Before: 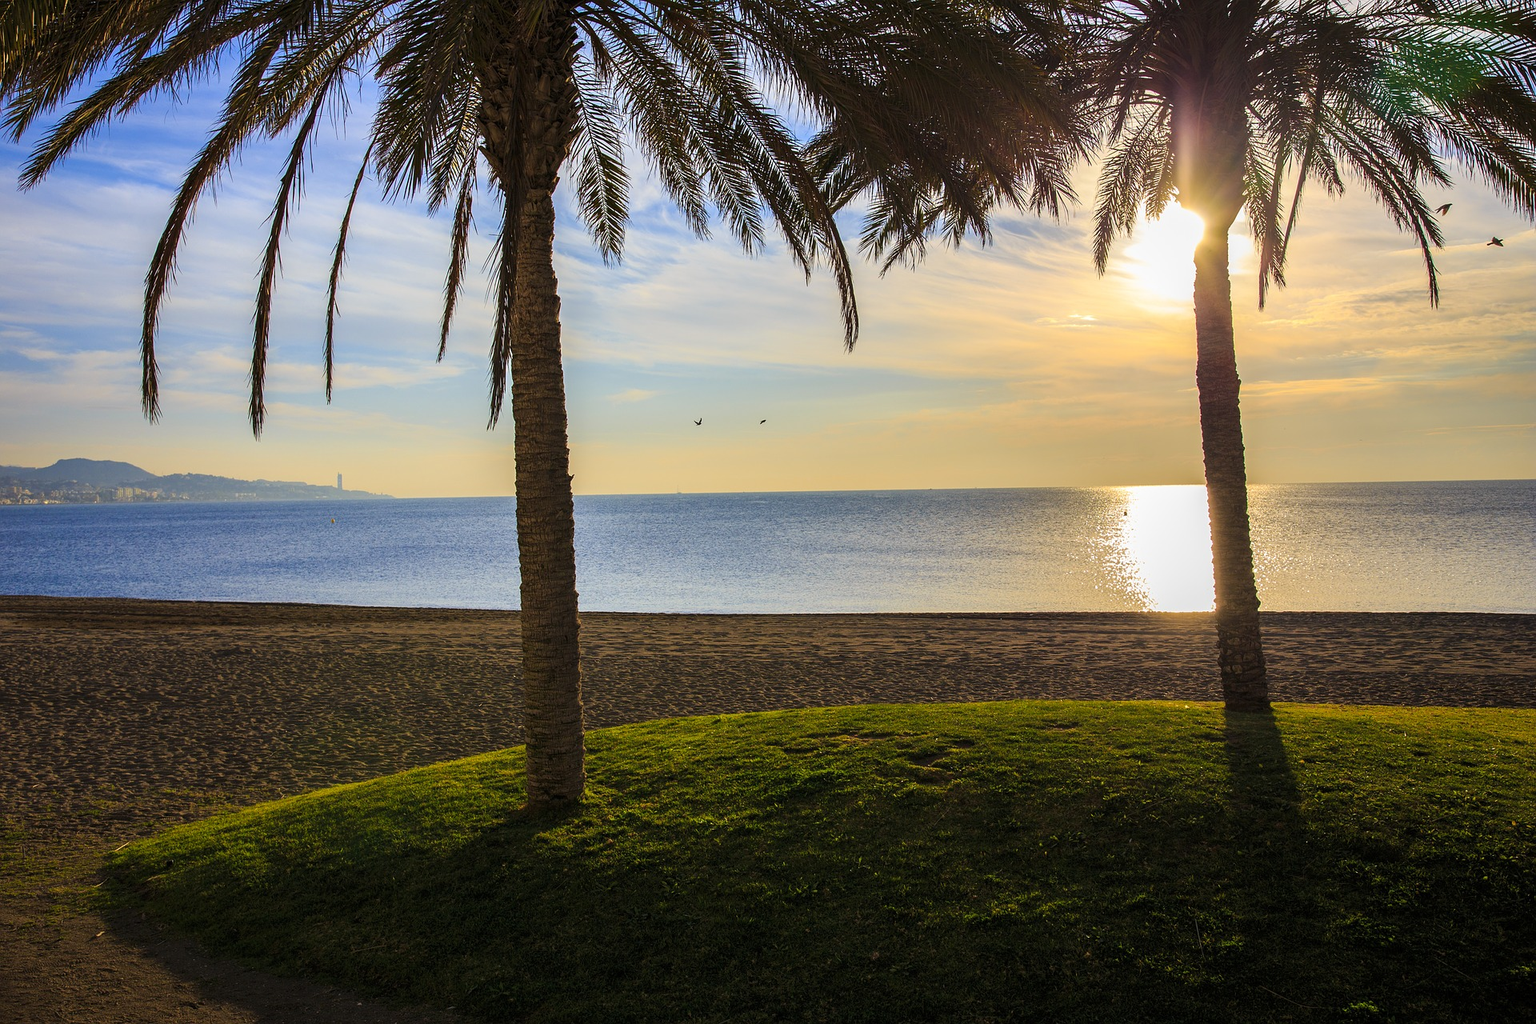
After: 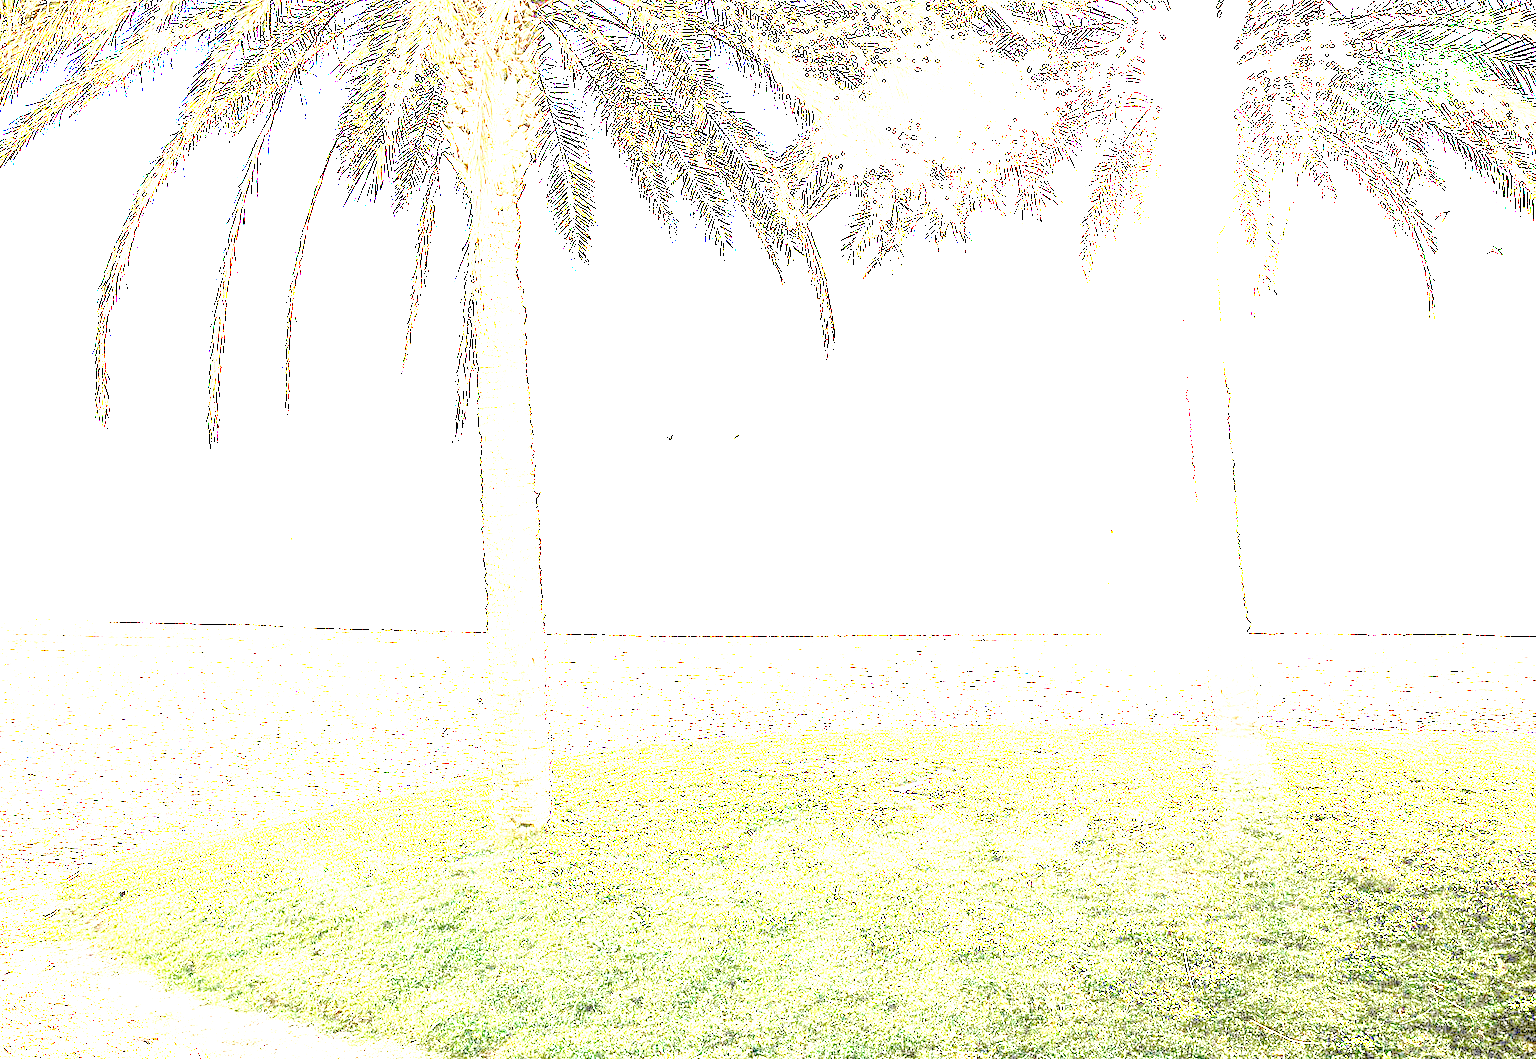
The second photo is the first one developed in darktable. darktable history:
exposure: exposure 7.984 EV, compensate highlight preservation false
crop and rotate: left 3.365%
contrast brightness saturation: contrast 0.011, saturation -0.048
